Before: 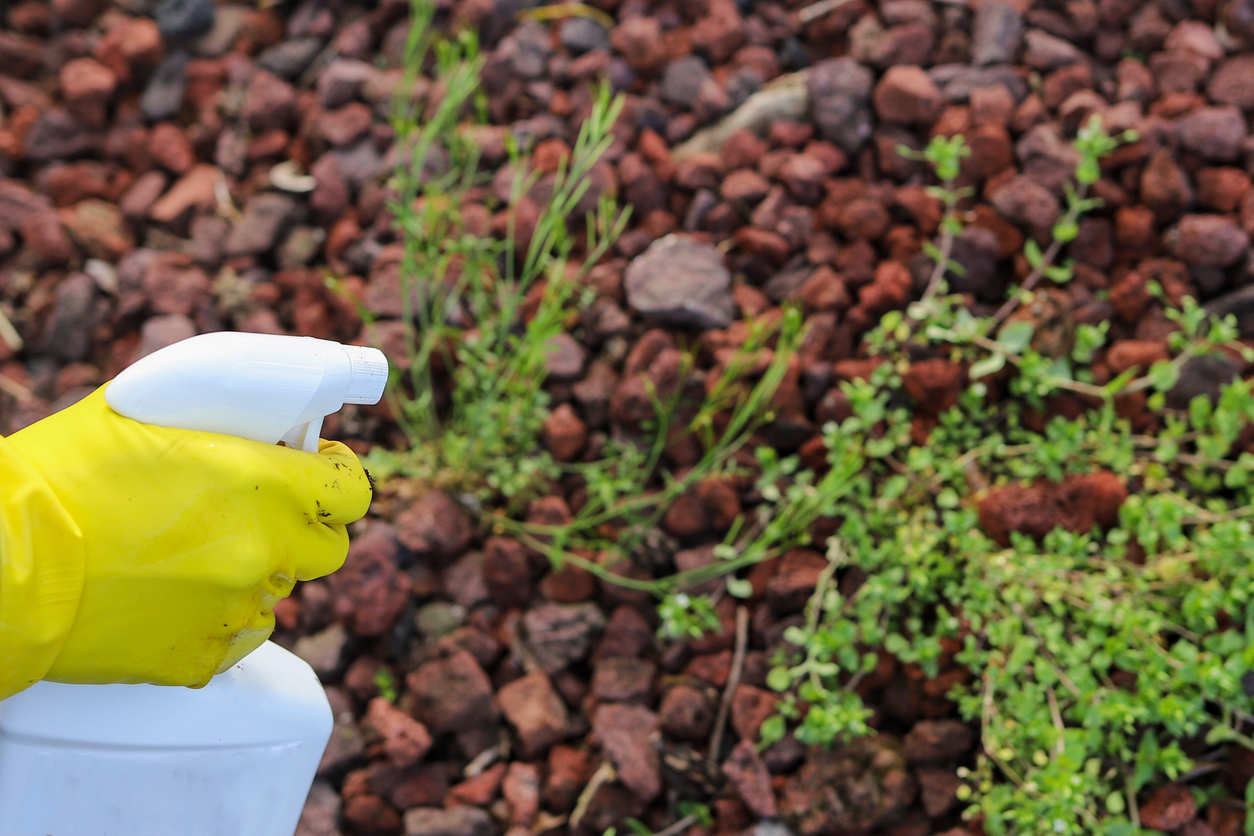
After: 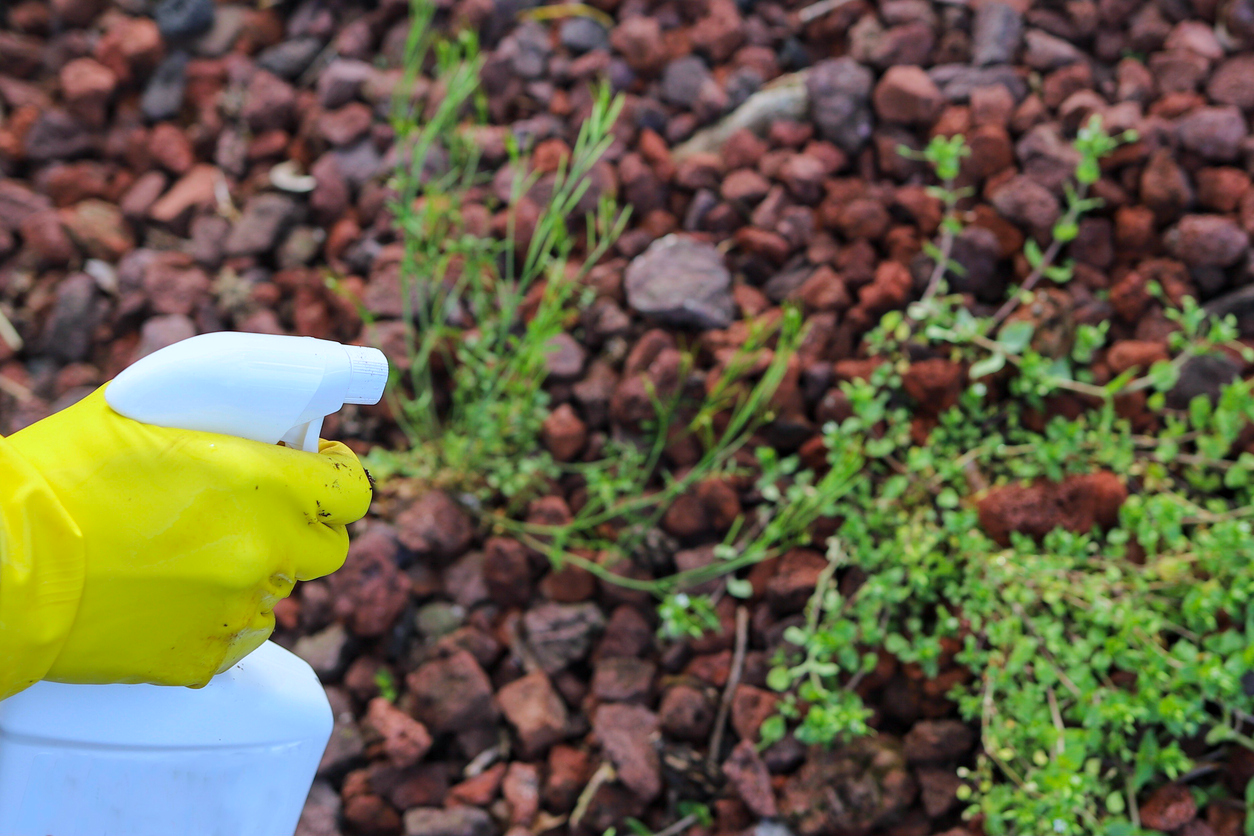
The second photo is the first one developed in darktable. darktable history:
color calibration: x 0.37, y 0.382, temperature 4318.3 K
color balance rgb: linear chroma grading › shadows -8.548%, linear chroma grading › global chroma 9.821%, perceptual saturation grading › global saturation 0.894%
